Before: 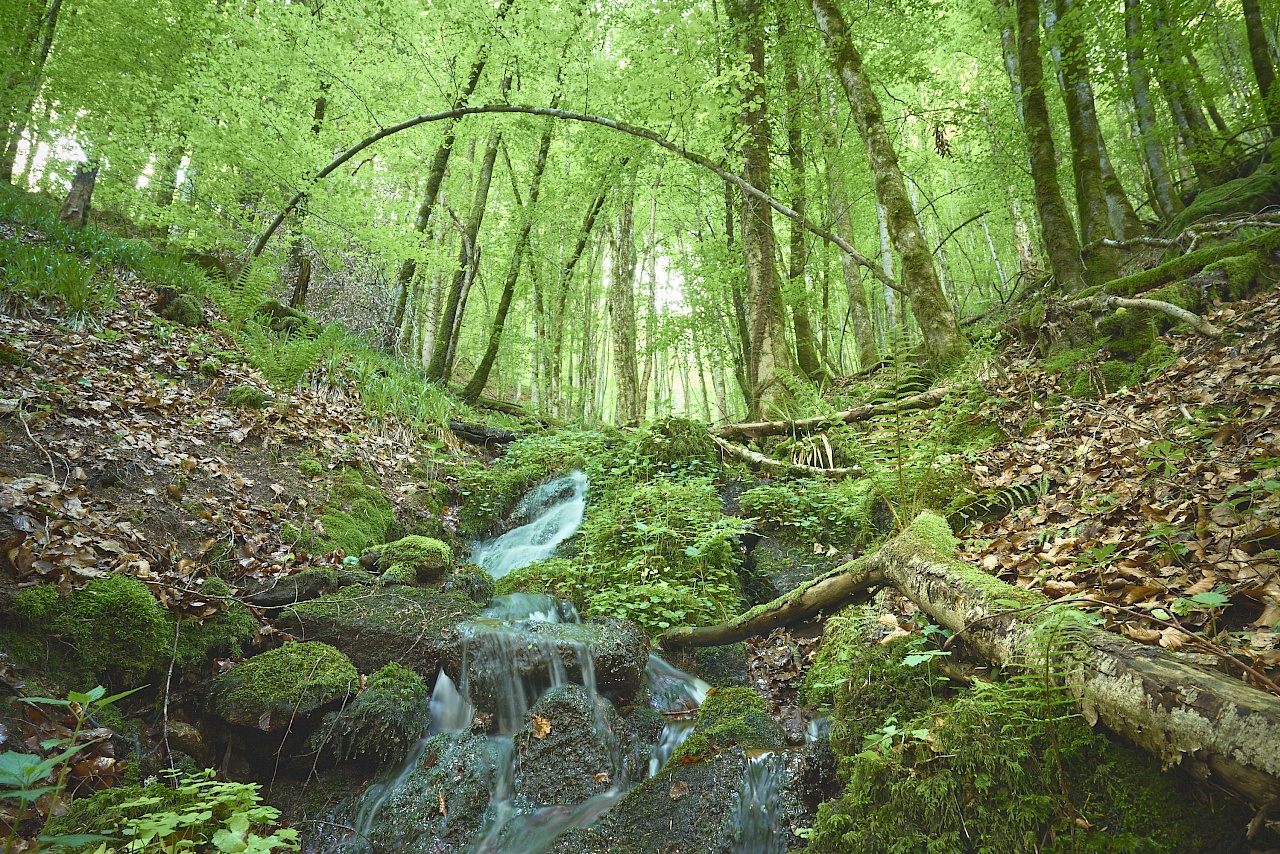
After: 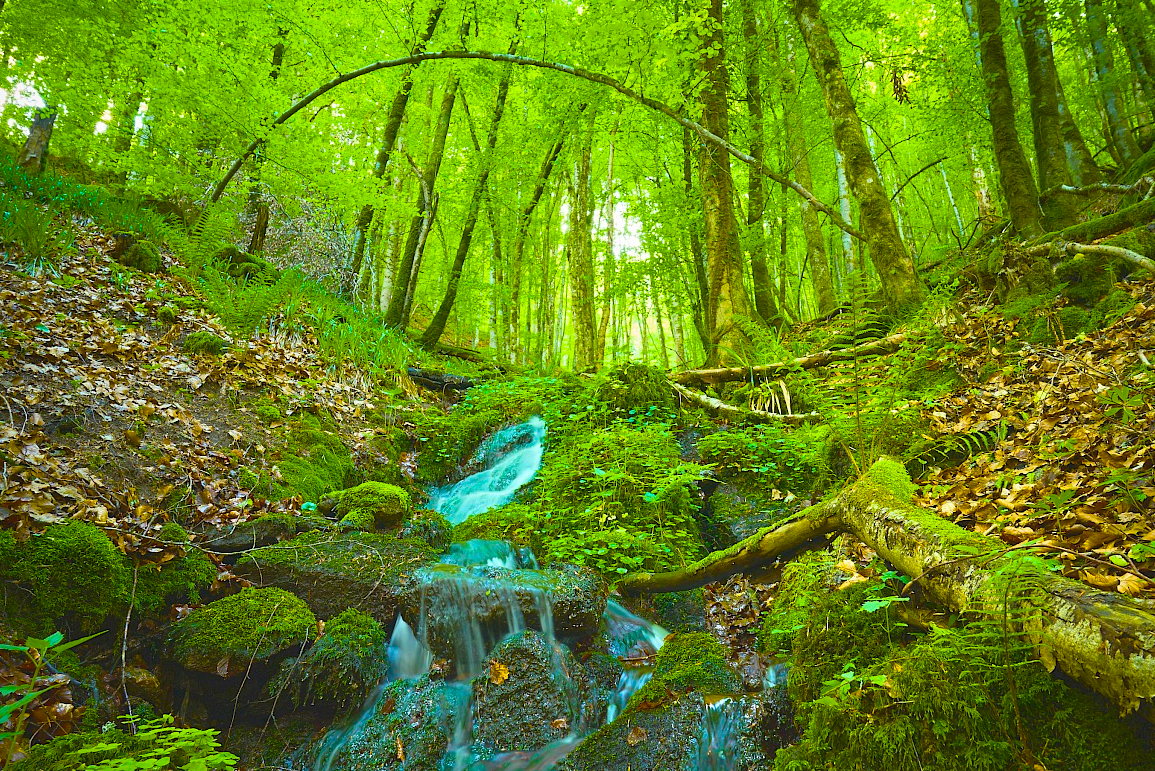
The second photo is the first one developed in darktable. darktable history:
color balance rgb: linear chroma grading › global chroma 42%, perceptual saturation grading › global saturation 42%, global vibrance 33%
crop: left 3.305%, top 6.436%, right 6.389%, bottom 3.258%
